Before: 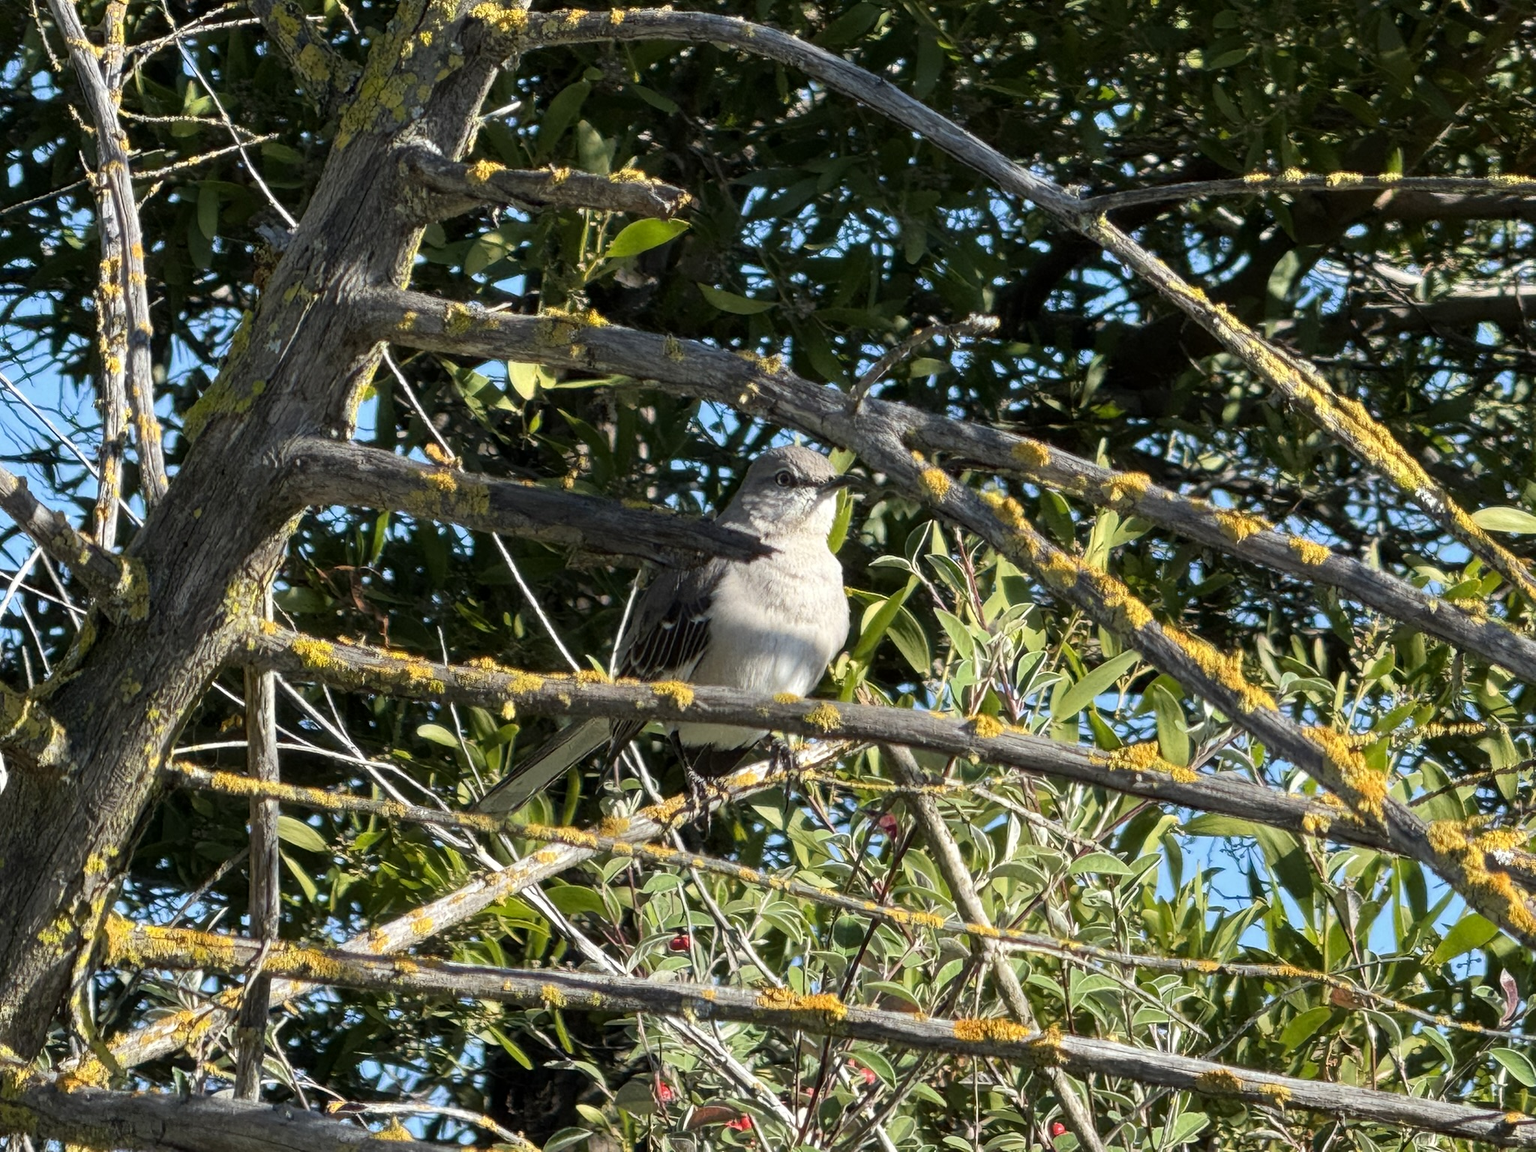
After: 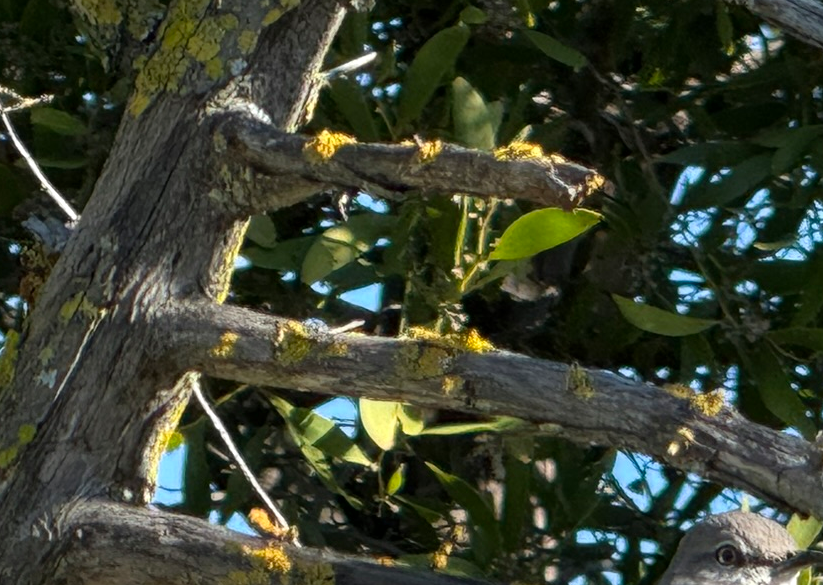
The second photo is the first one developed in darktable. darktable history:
exposure: exposure 0.083 EV, compensate highlight preservation false
crop: left 15.532%, top 5.44%, right 44.254%, bottom 56.458%
